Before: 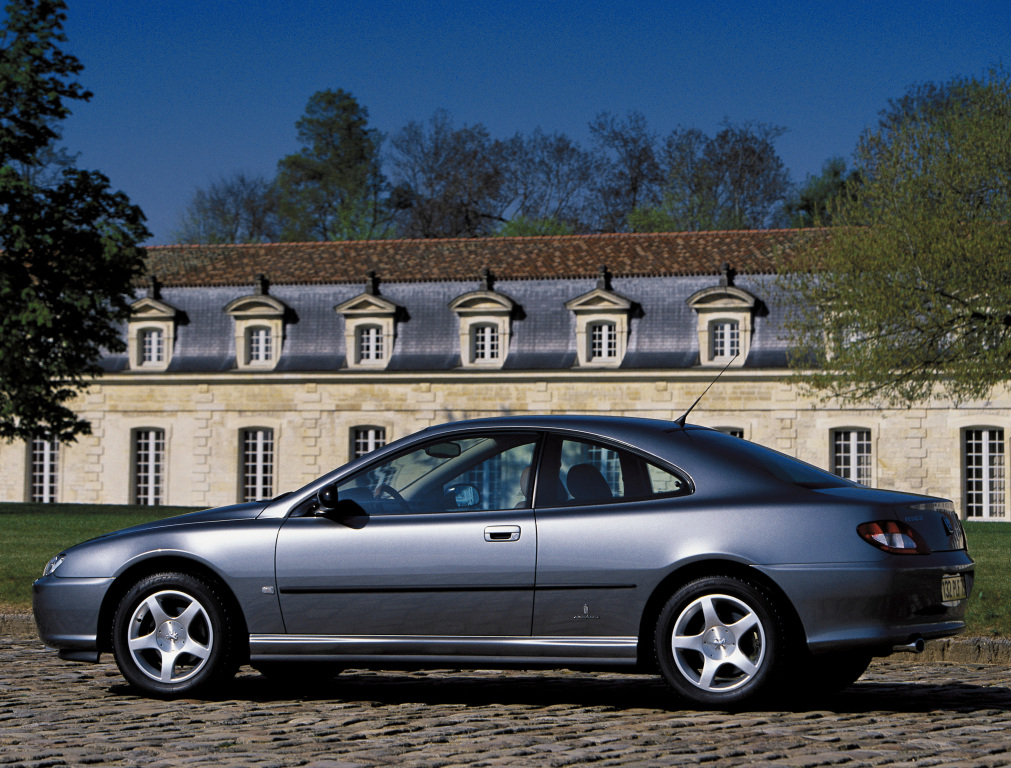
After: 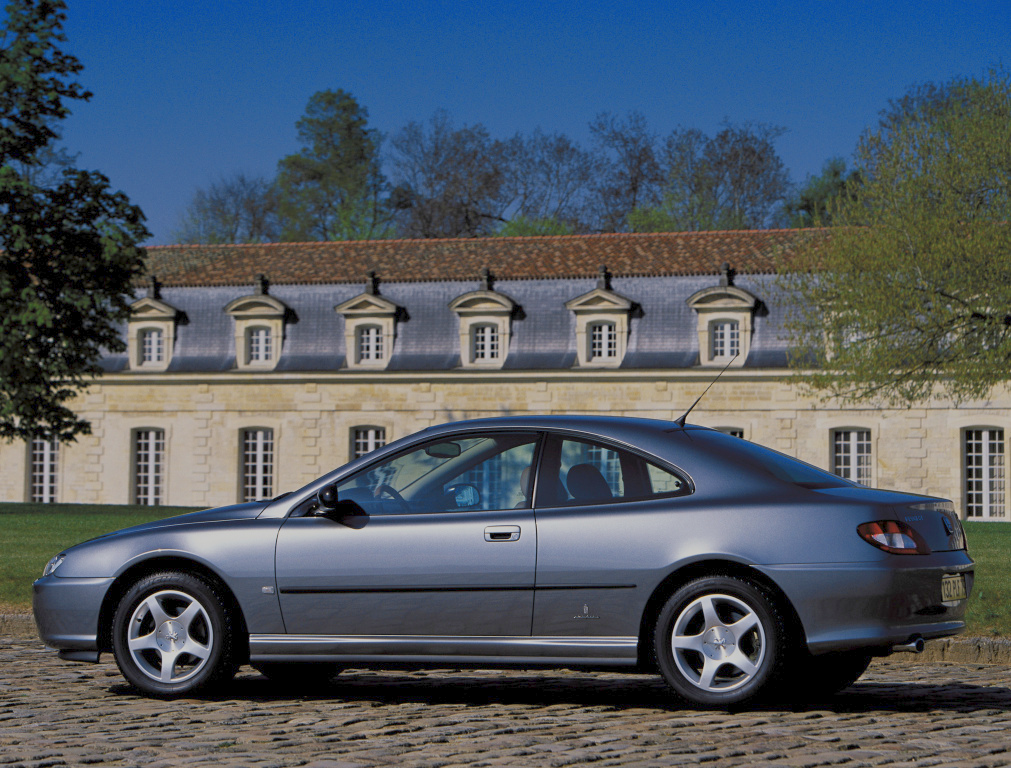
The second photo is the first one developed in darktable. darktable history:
exposure: exposure 0.128 EV, compensate highlight preservation false
color balance rgb: contrast -30%
